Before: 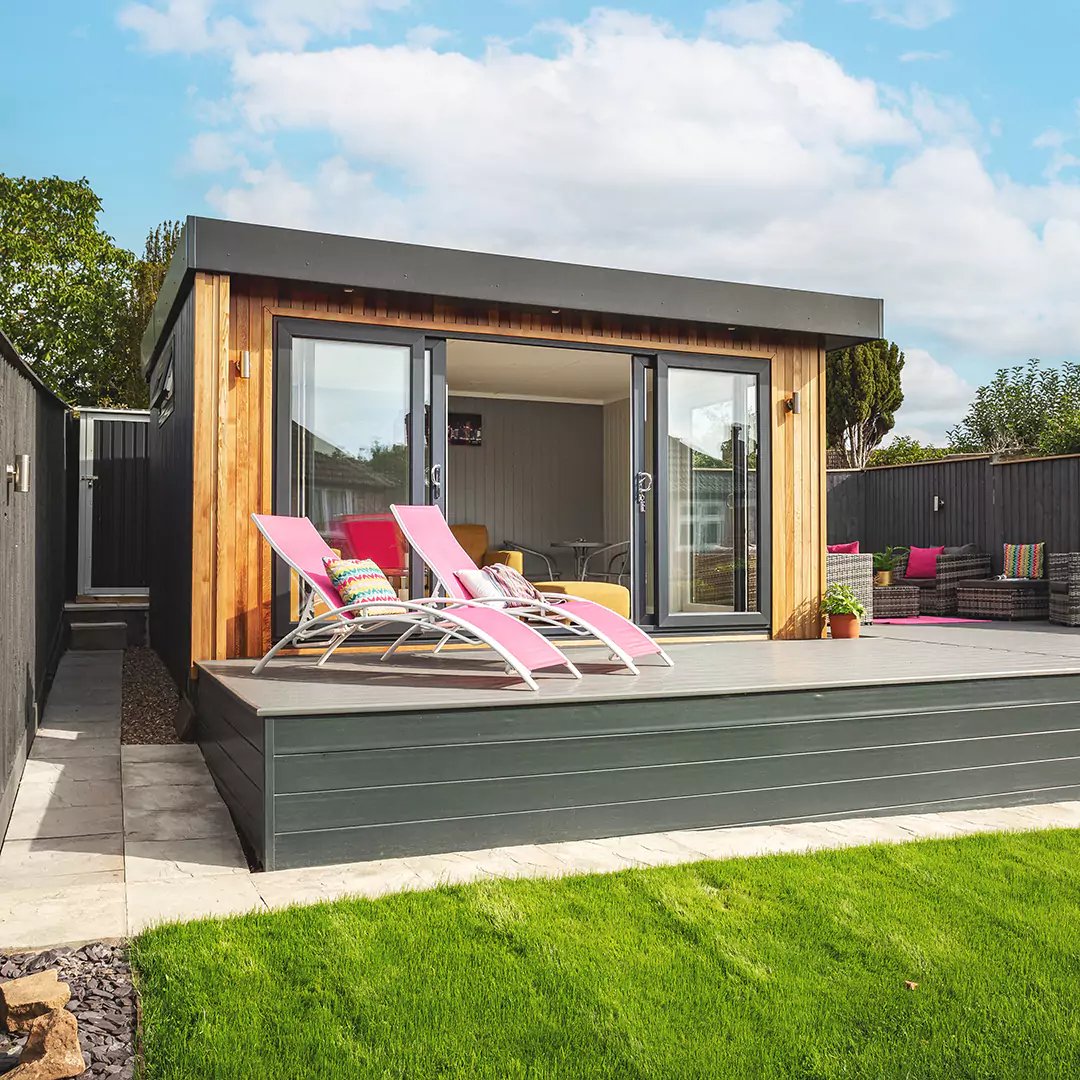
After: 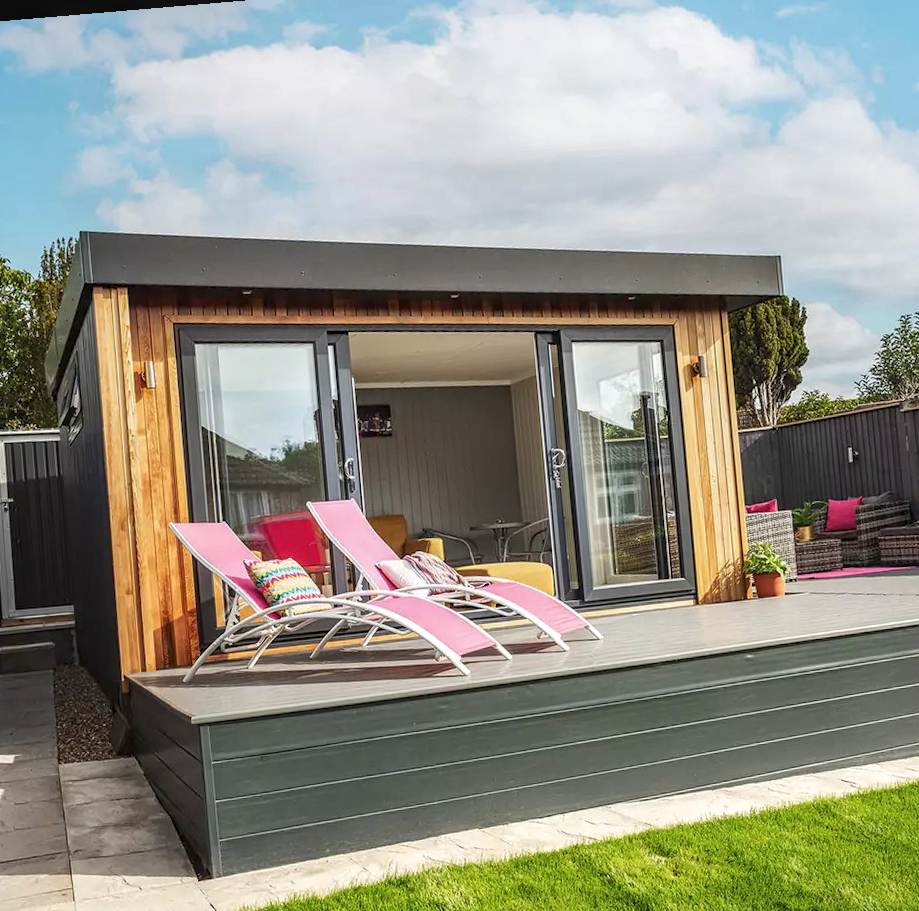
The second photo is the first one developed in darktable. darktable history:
exposure: exposure -0.116 EV, compensate exposure bias true, compensate highlight preservation false
crop and rotate: left 10.77%, top 5.1%, right 10.41%, bottom 16.76%
local contrast: detail 130%
rotate and perspective: rotation -4.86°, automatic cropping off
